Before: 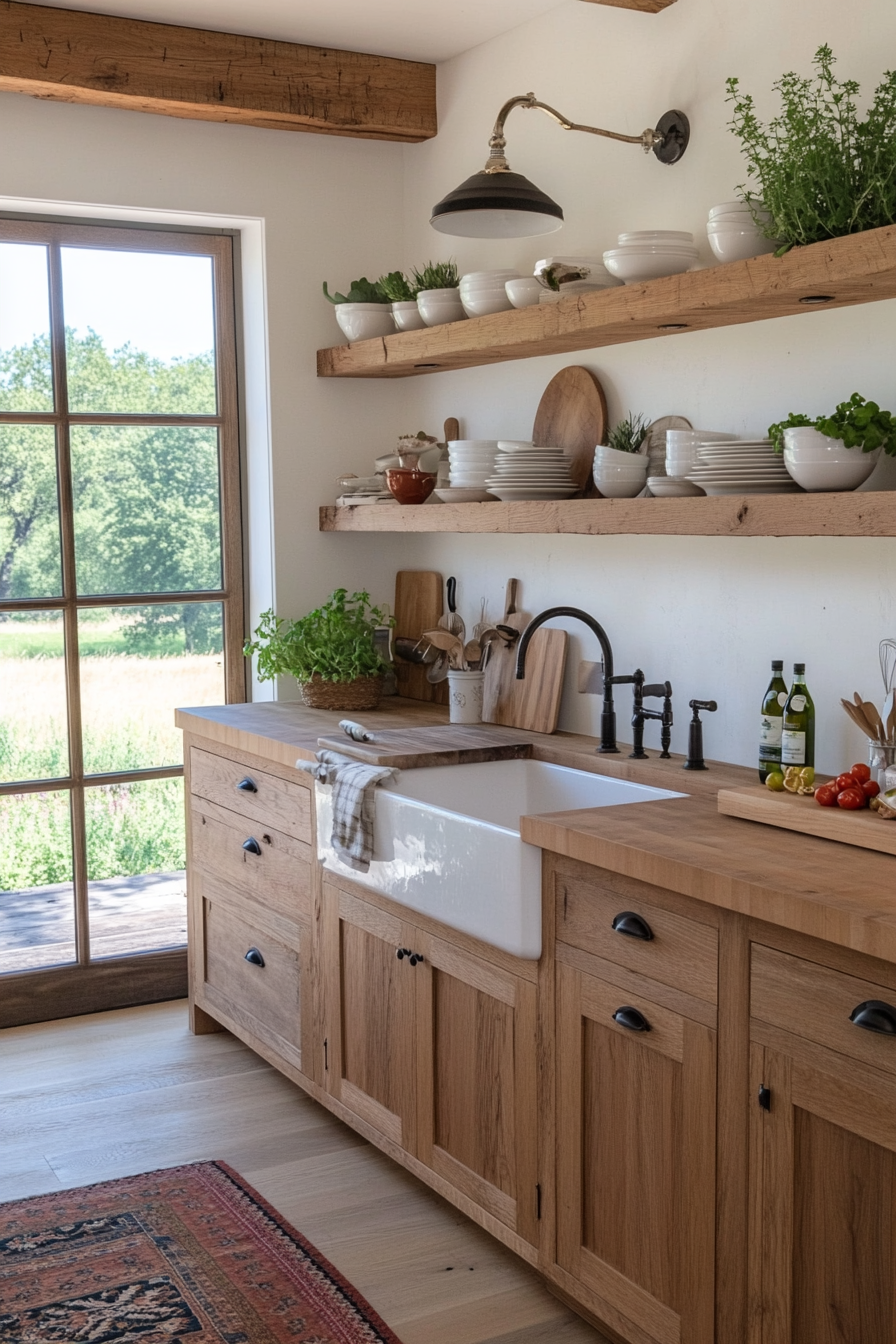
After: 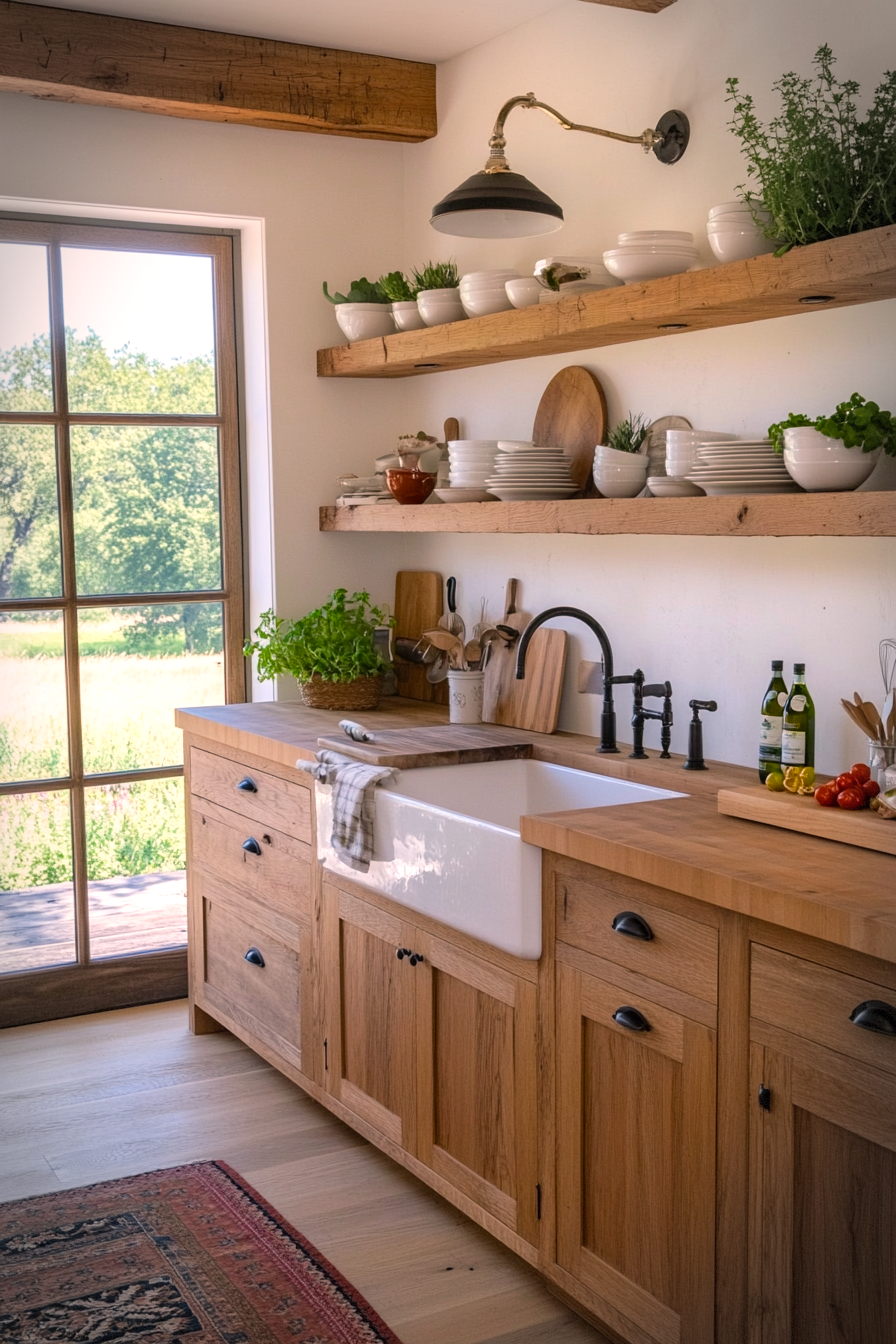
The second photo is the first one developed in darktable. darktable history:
vignetting: automatic ratio true, dithering 8-bit output
color balance rgb: highlights gain › chroma 2.421%, highlights gain › hue 35.18°, linear chroma grading › global chroma 9.153%, perceptual saturation grading › global saturation 25.164%
exposure: exposure 0.202 EV, compensate highlight preservation false
